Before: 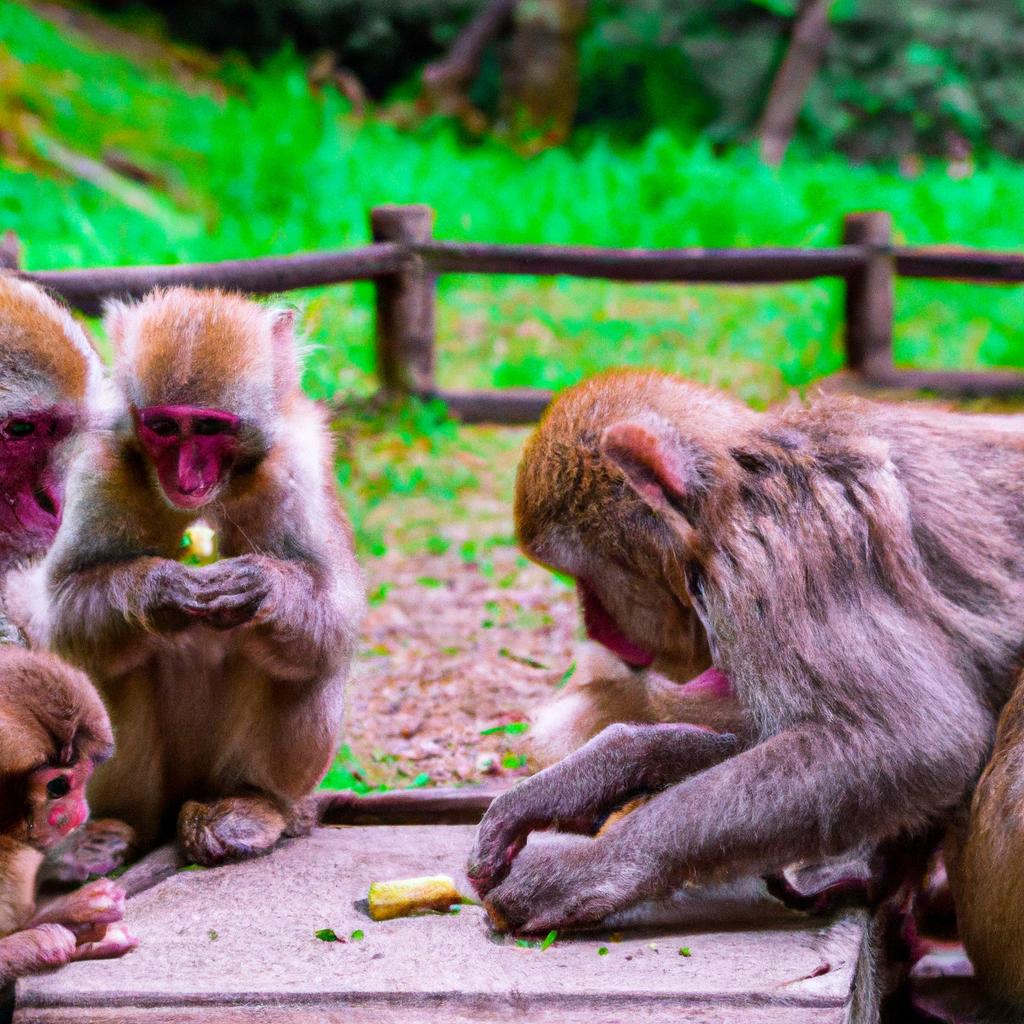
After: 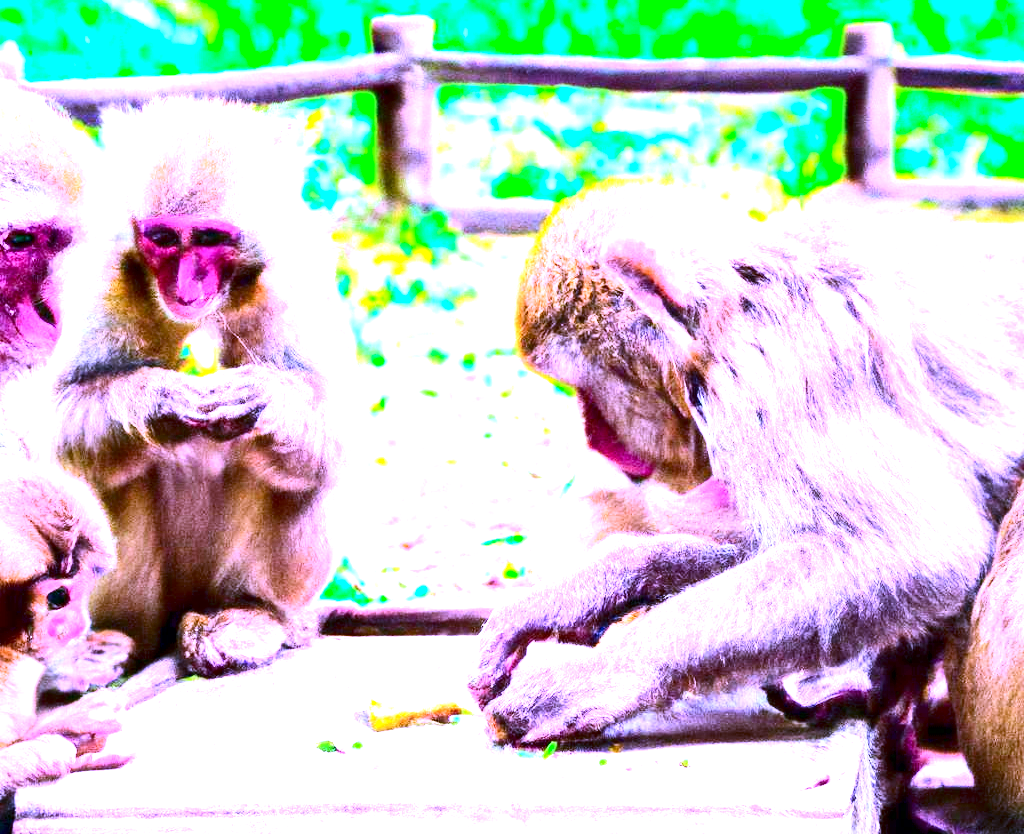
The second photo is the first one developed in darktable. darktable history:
exposure: black level correction 0.001, exposure 2.607 EV, compensate exposure bias true, compensate highlight preservation false
contrast brightness saturation: contrast 0.28
crop and rotate: top 18.507%
white balance: red 0.98, blue 1.61
